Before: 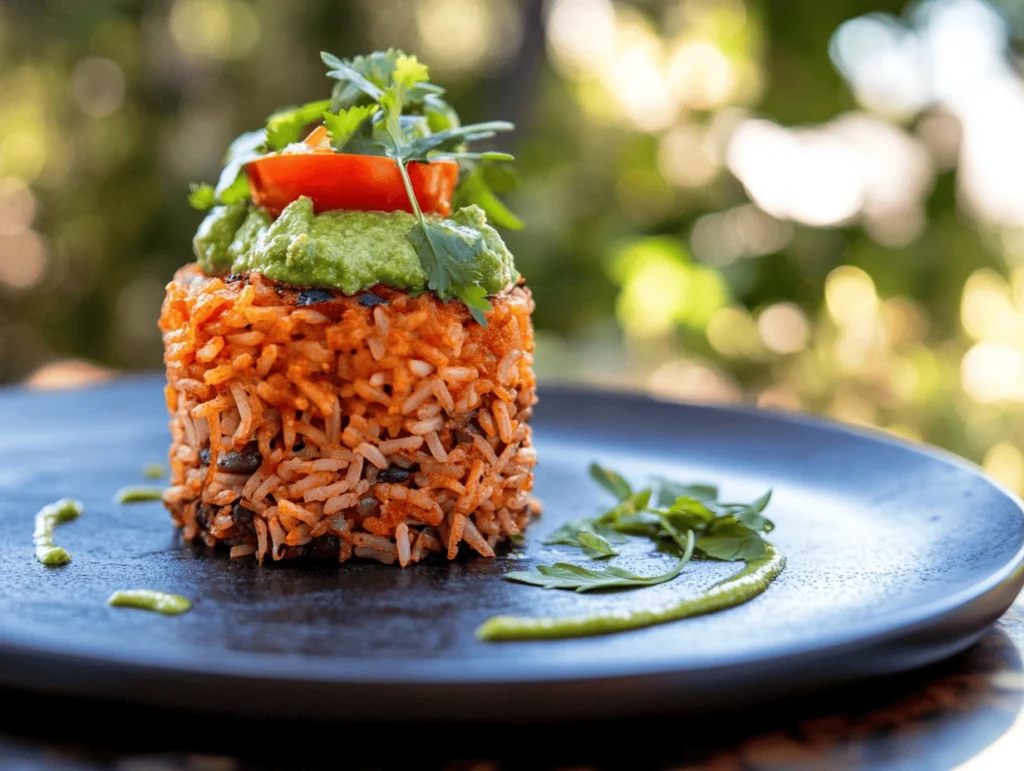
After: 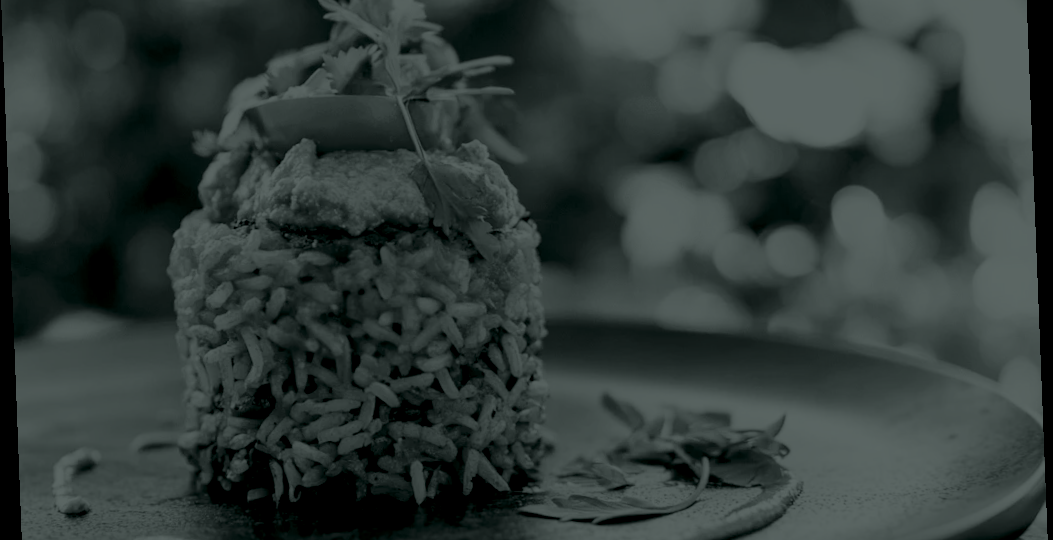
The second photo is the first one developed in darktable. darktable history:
levels: levels [0, 0.435, 0.917]
tone curve: curves: ch0 [(0, 0) (0.071, 0.047) (0.266, 0.26) (0.491, 0.552) (0.753, 0.818) (1, 0.983)]; ch1 [(0, 0) (0.346, 0.307) (0.408, 0.369) (0.463, 0.443) (0.482, 0.493) (0.502, 0.5) (0.517, 0.518) (0.546, 0.576) (0.588, 0.643) (0.651, 0.709) (1, 1)]; ch2 [(0, 0) (0.346, 0.34) (0.434, 0.46) (0.485, 0.494) (0.5, 0.494) (0.517, 0.503) (0.535, 0.545) (0.583, 0.624) (0.625, 0.678) (1, 1)], color space Lab, independent channels, preserve colors none
crop: top 11.166%, bottom 22.168%
color correction: highlights a* -5.94, highlights b* 11.19
rotate and perspective: rotation -2.22°, lens shift (horizontal) -0.022, automatic cropping off
colorize: hue 90°, saturation 19%, lightness 1.59%, version 1
